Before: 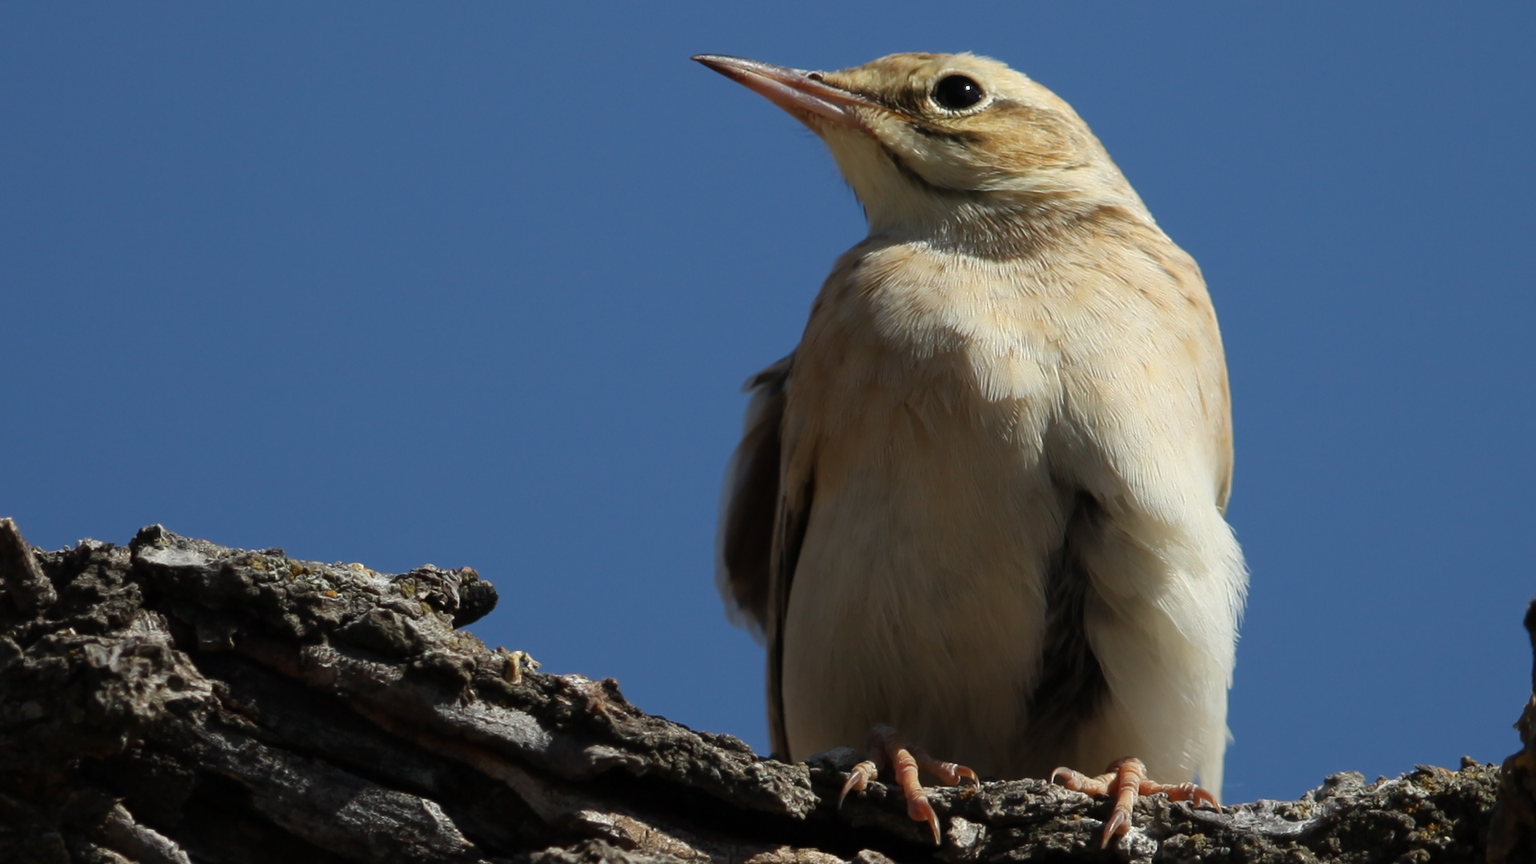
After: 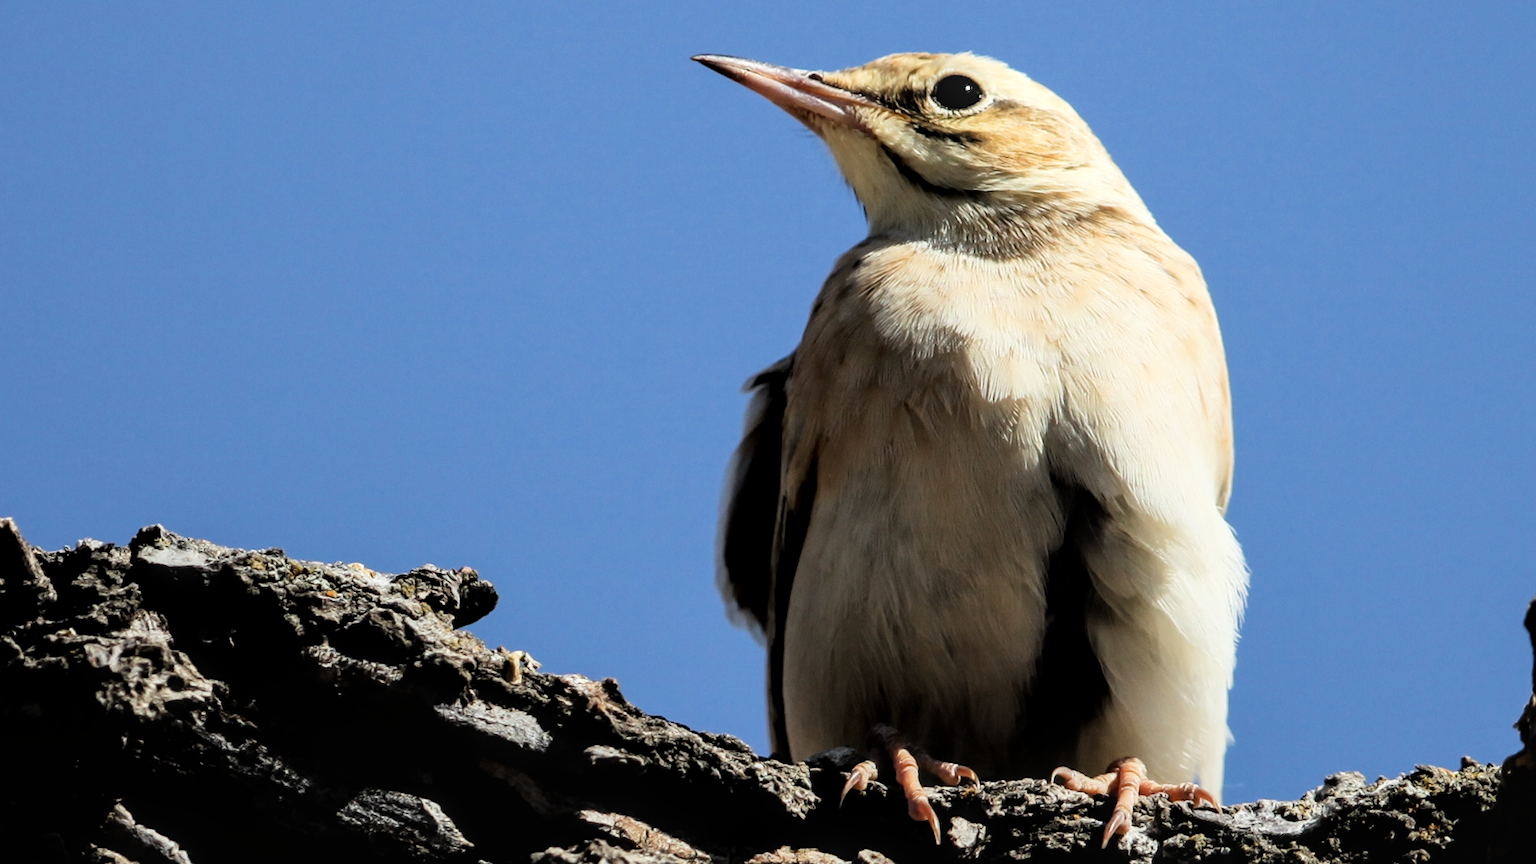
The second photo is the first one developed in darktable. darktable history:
filmic rgb: black relative exposure -5 EV, hardness 2.88, contrast 1.5
exposure: black level correction 0, exposure 1 EV, compensate highlight preservation false
color balance rgb: on, module defaults
local contrast: on, module defaults
